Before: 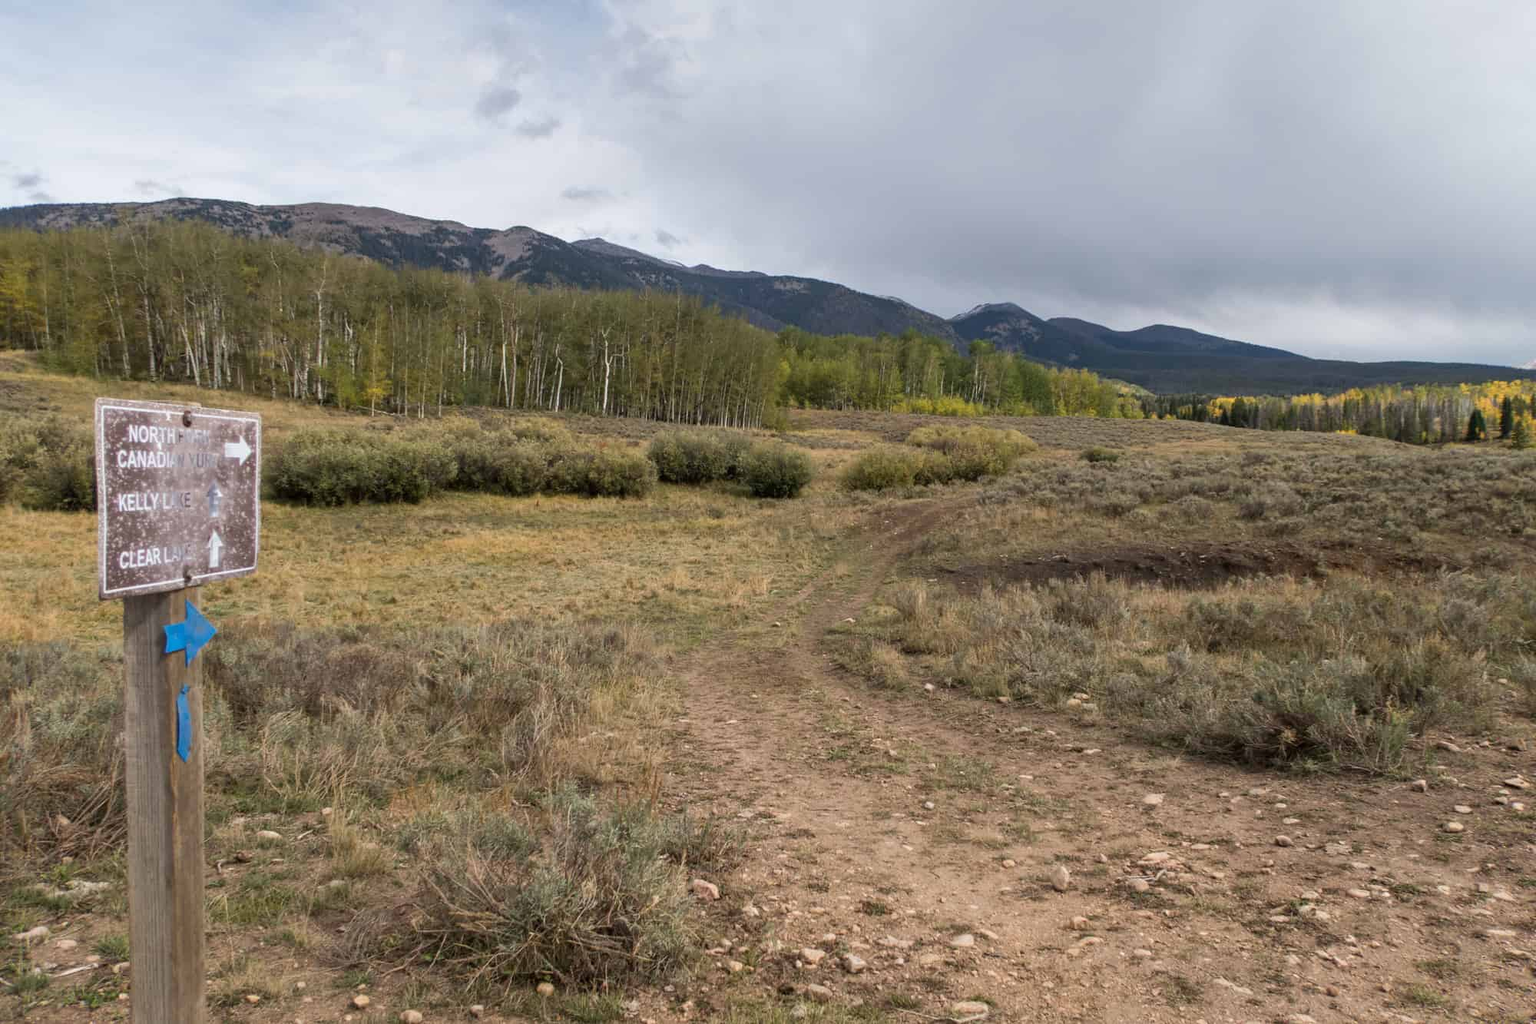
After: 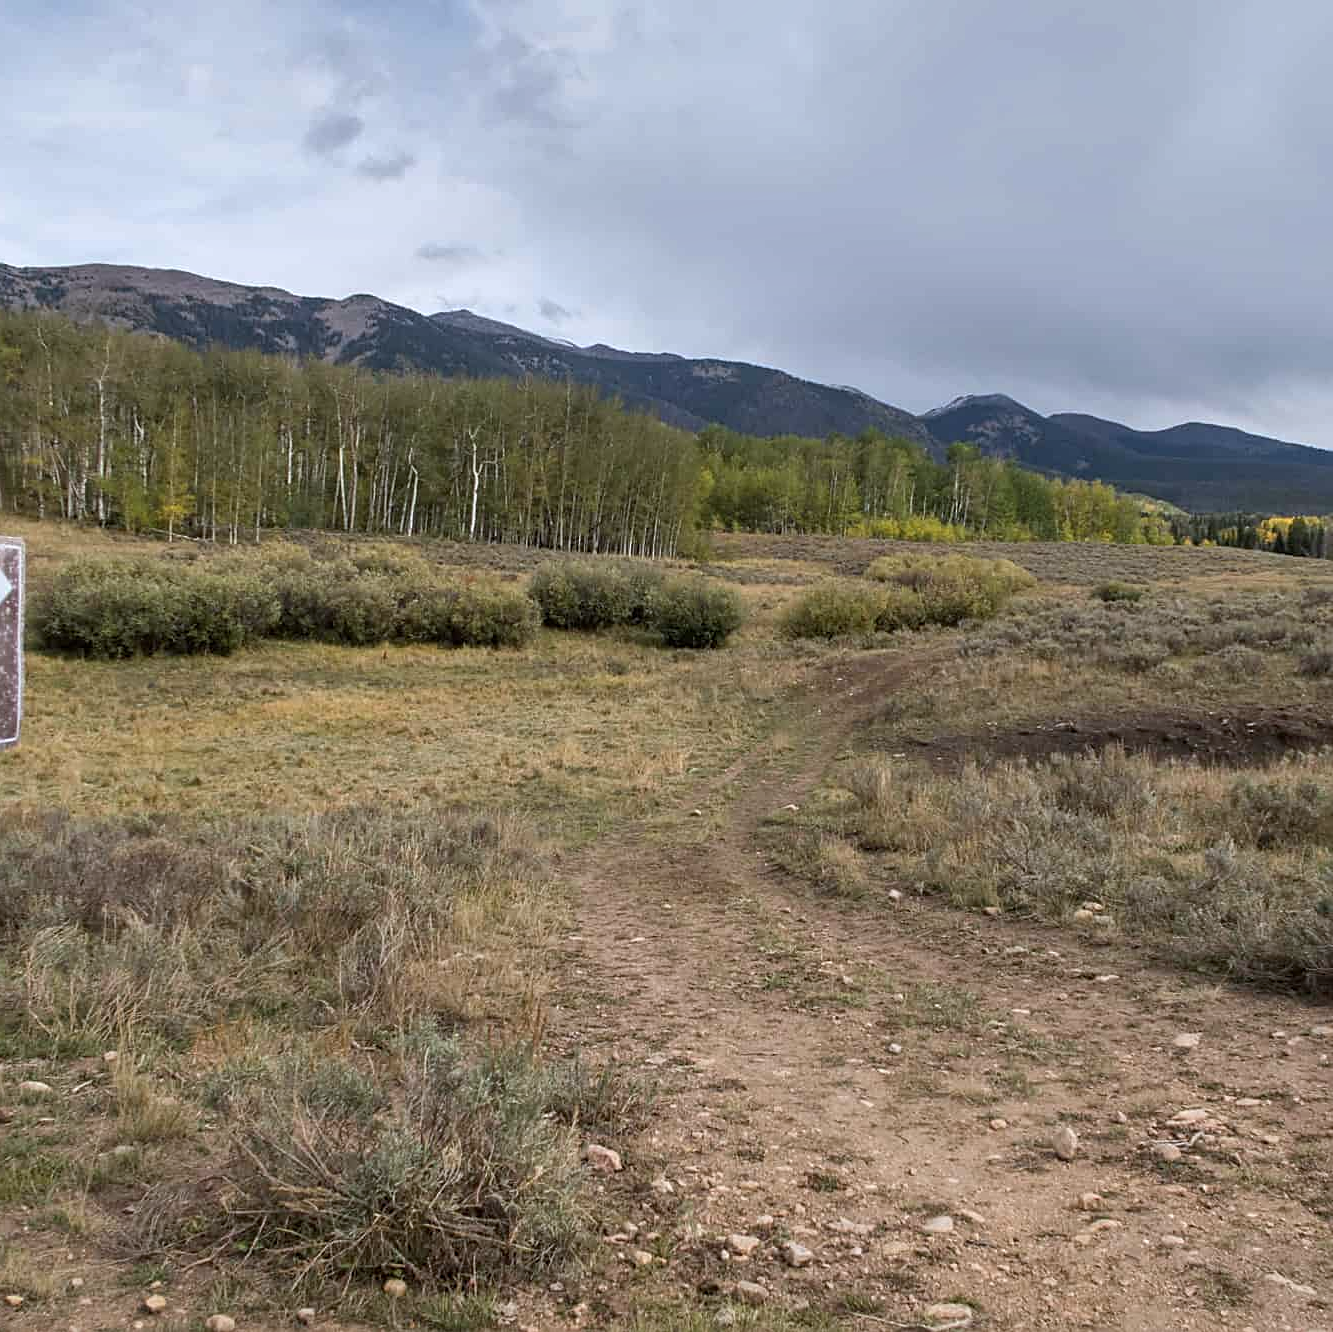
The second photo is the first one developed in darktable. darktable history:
crop and rotate: left 15.754%, right 17.579%
white balance: red 0.974, blue 1.044
shadows and highlights: shadows 32, highlights -32, soften with gaussian
sharpen: on, module defaults
